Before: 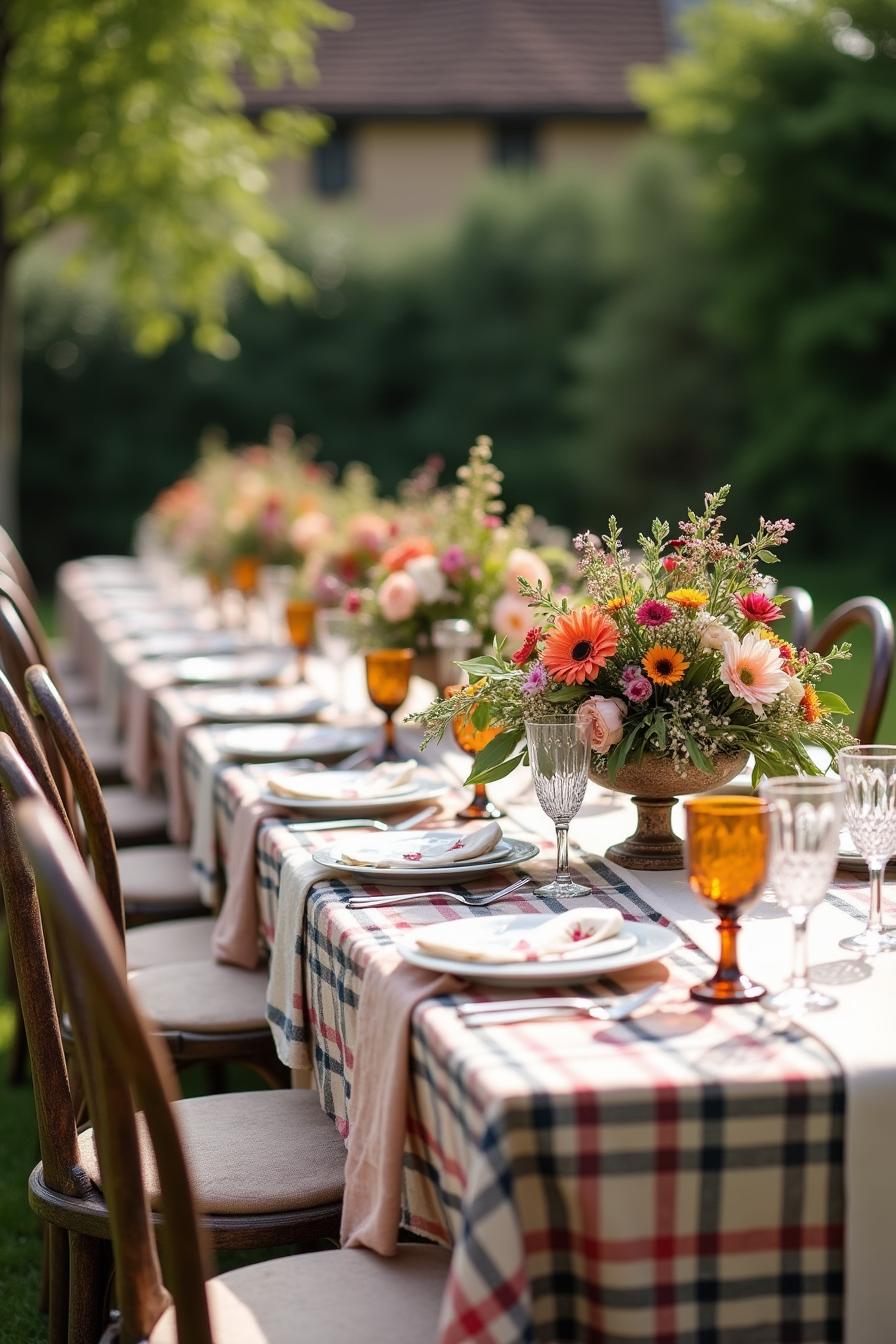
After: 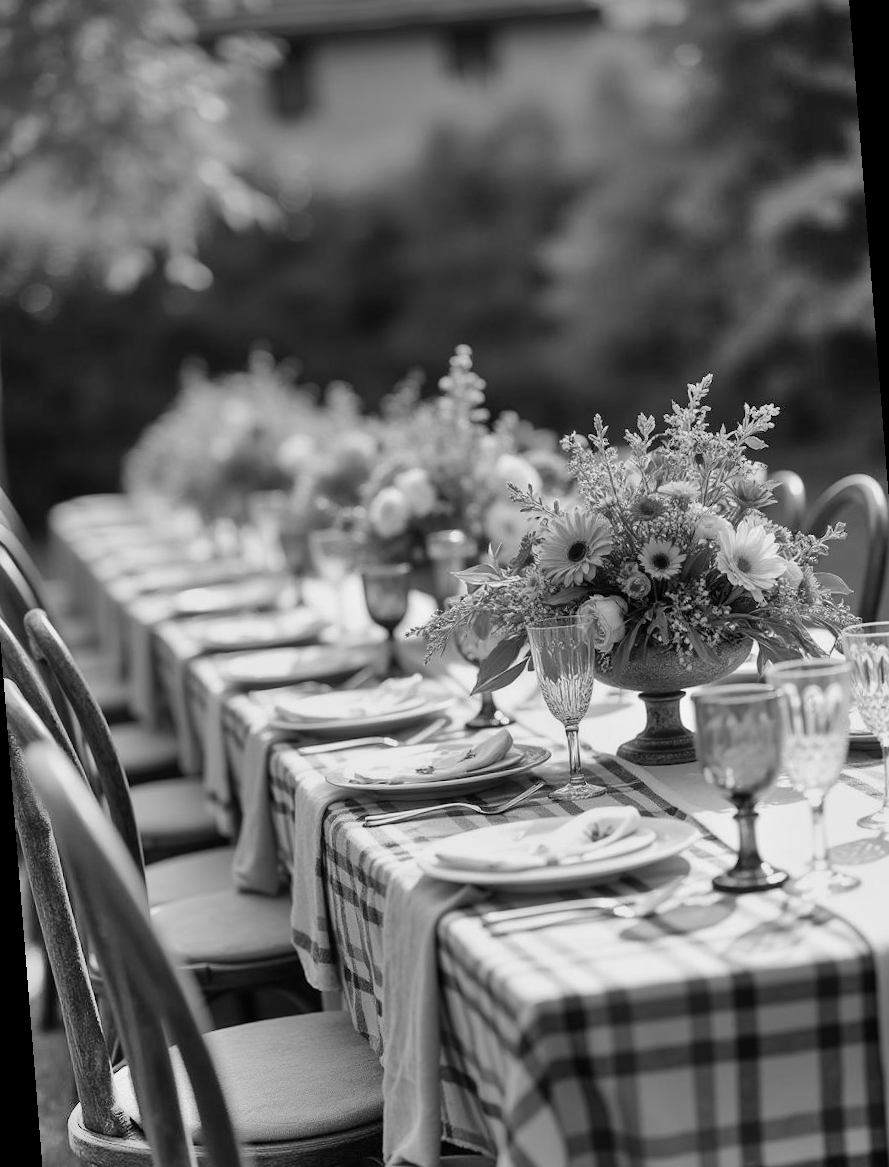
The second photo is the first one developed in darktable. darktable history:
rotate and perspective: rotation -4.57°, crop left 0.054, crop right 0.944, crop top 0.087, crop bottom 0.914
shadows and highlights: shadows 75, highlights -25, soften with gaussian
monochrome: a 26.22, b 42.67, size 0.8
